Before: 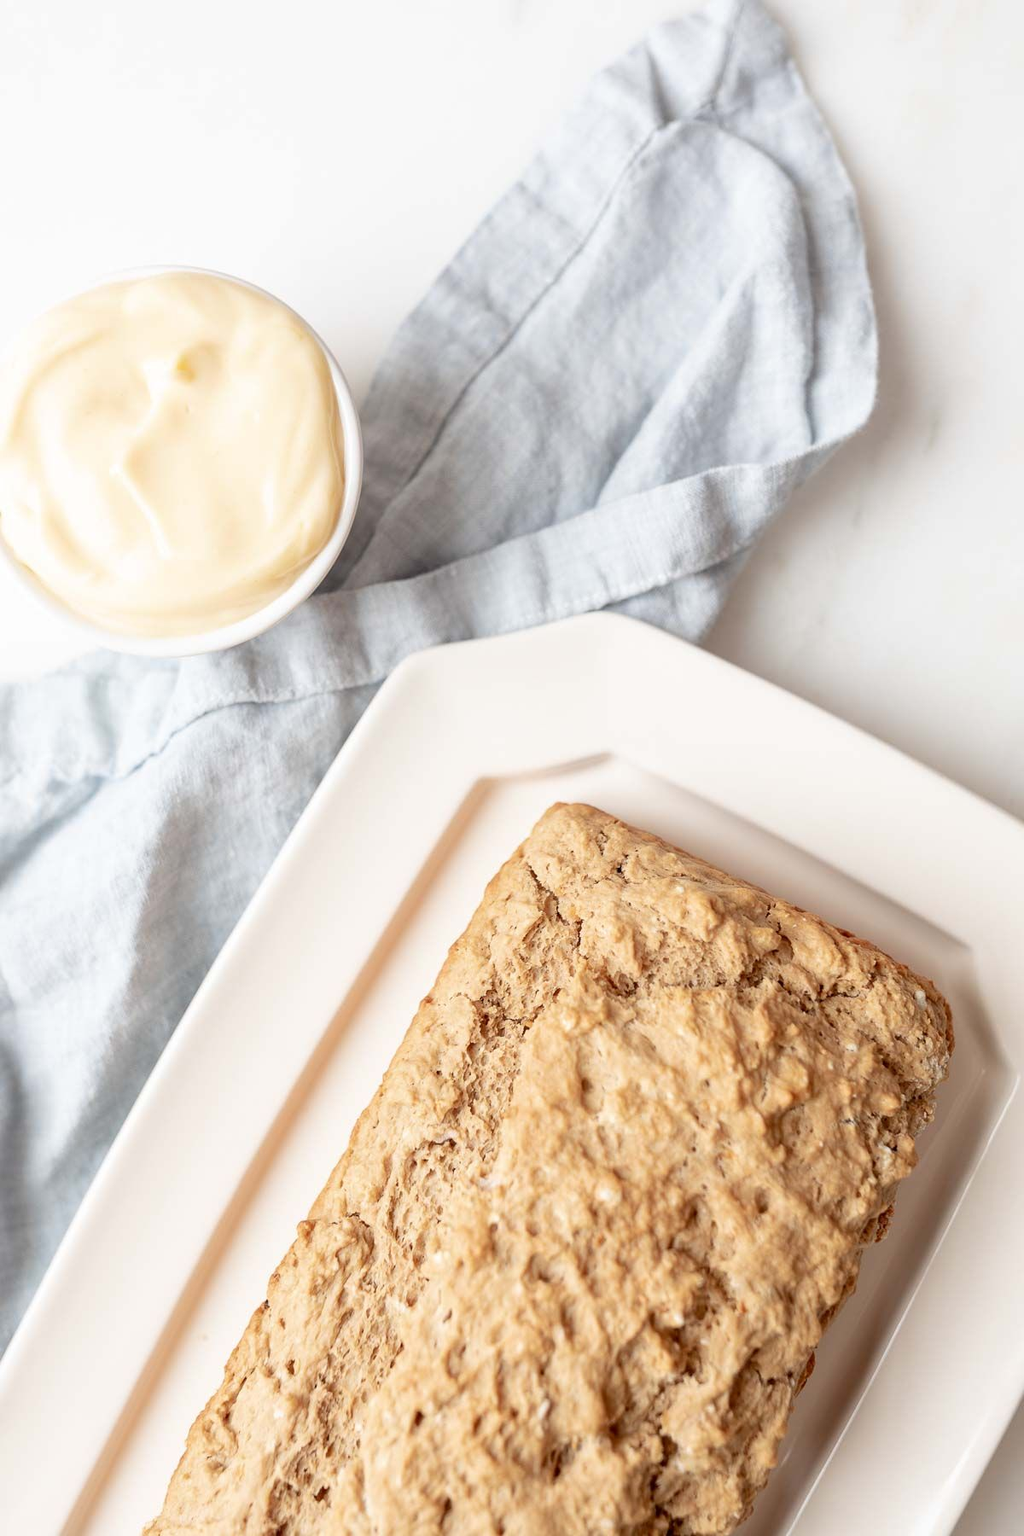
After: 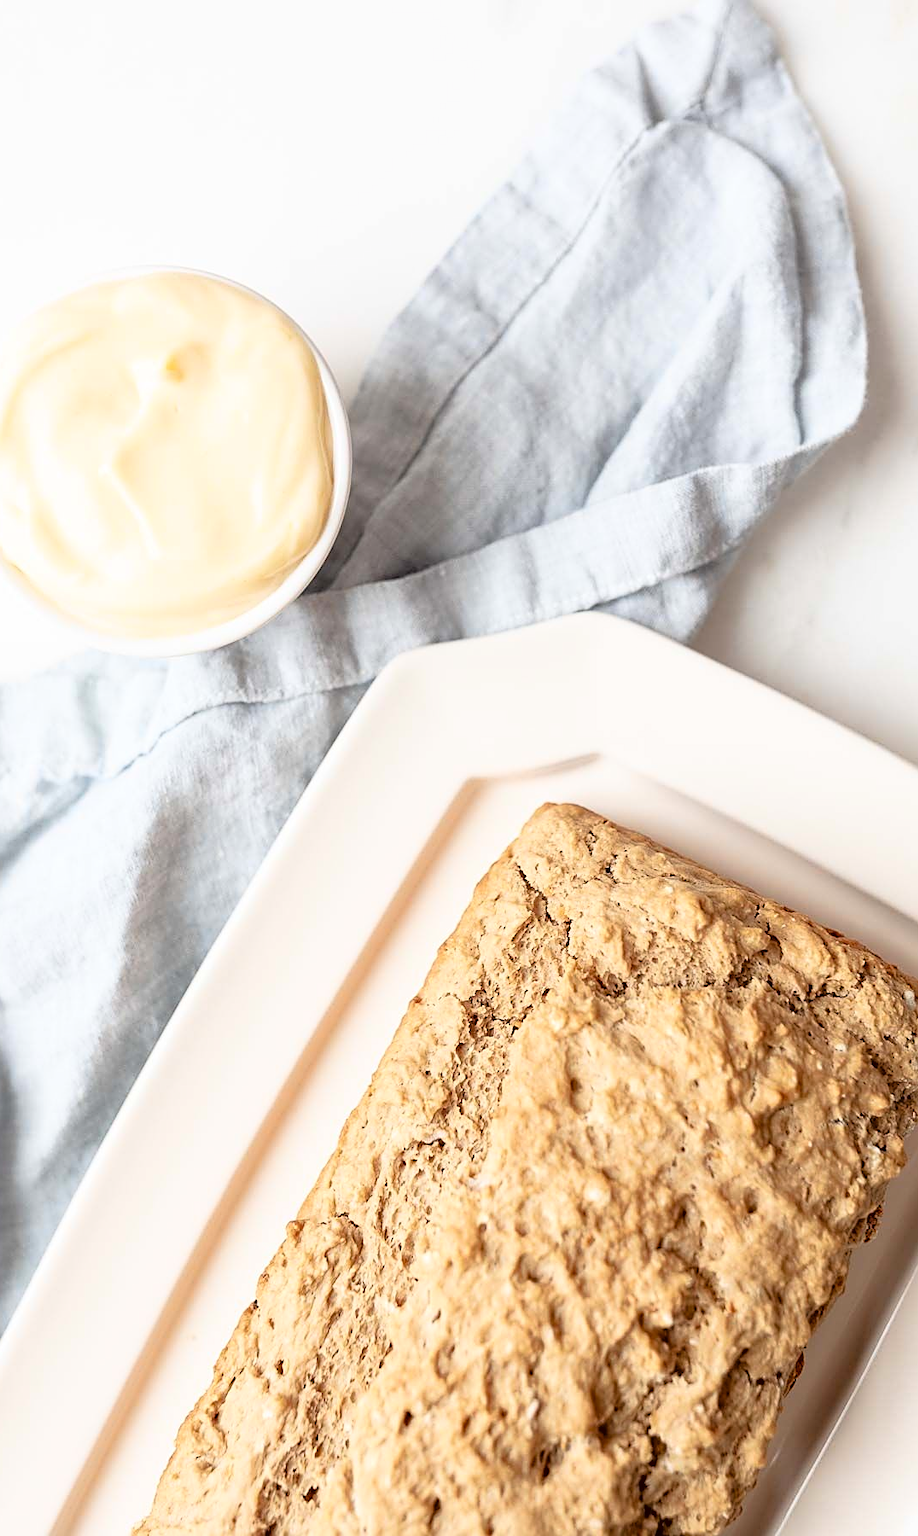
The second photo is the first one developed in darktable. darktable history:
crop and rotate: left 1.148%, right 9.178%
sharpen: on, module defaults
tone curve: curves: ch0 [(0, 0) (0.003, 0.005) (0.011, 0.008) (0.025, 0.014) (0.044, 0.021) (0.069, 0.027) (0.1, 0.041) (0.136, 0.083) (0.177, 0.138) (0.224, 0.197) (0.277, 0.259) (0.335, 0.331) (0.399, 0.399) (0.468, 0.476) (0.543, 0.547) (0.623, 0.635) (0.709, 0.753) (0.801, 0.847) (0.898, 0.94) (1, 1)], color space Lab, linked channels, preserve colors none
haze removal: compatibility mode true, adaptive false
